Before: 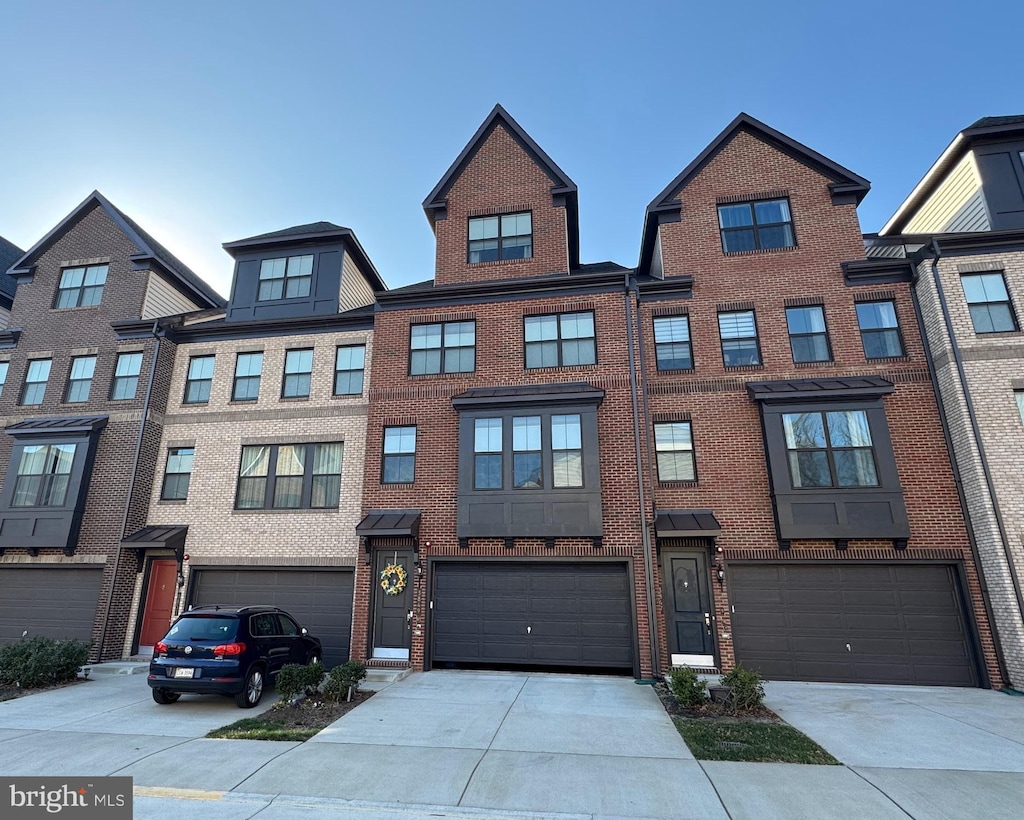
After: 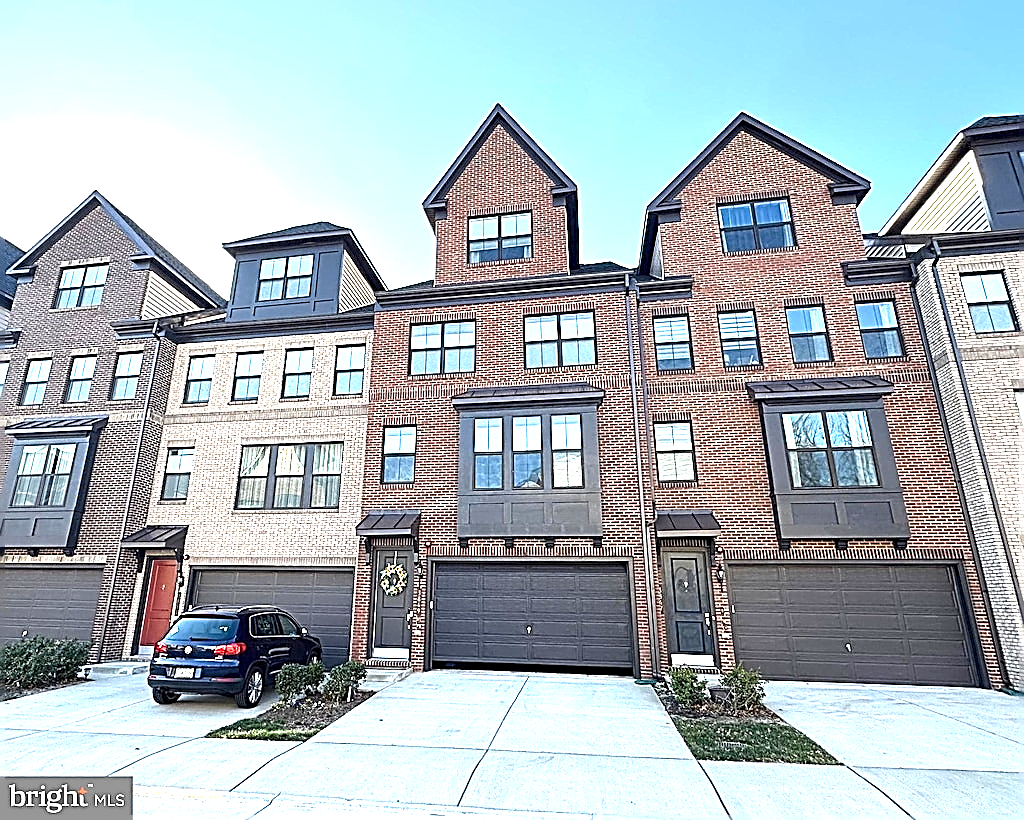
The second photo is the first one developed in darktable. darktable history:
sharpen: amount 1.861
exposure: black level correction 0, exposure 1.4 EV, compensate highlight preservation false
